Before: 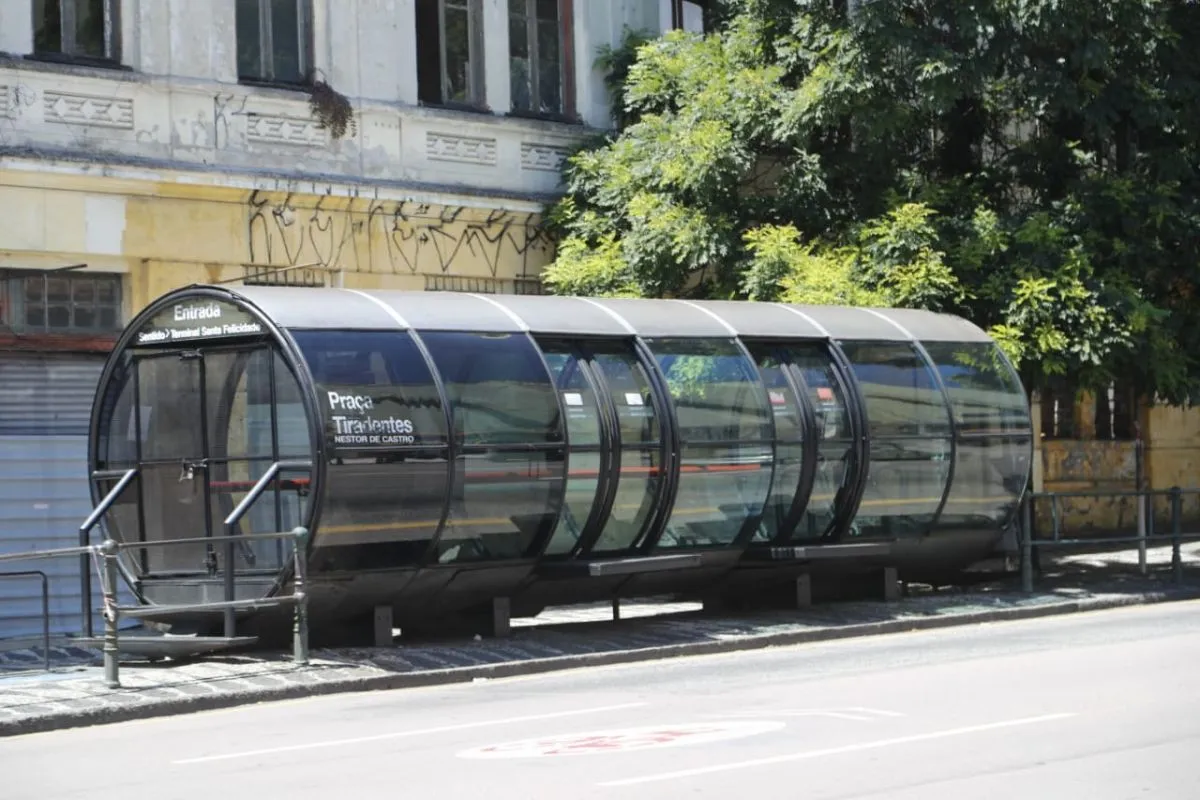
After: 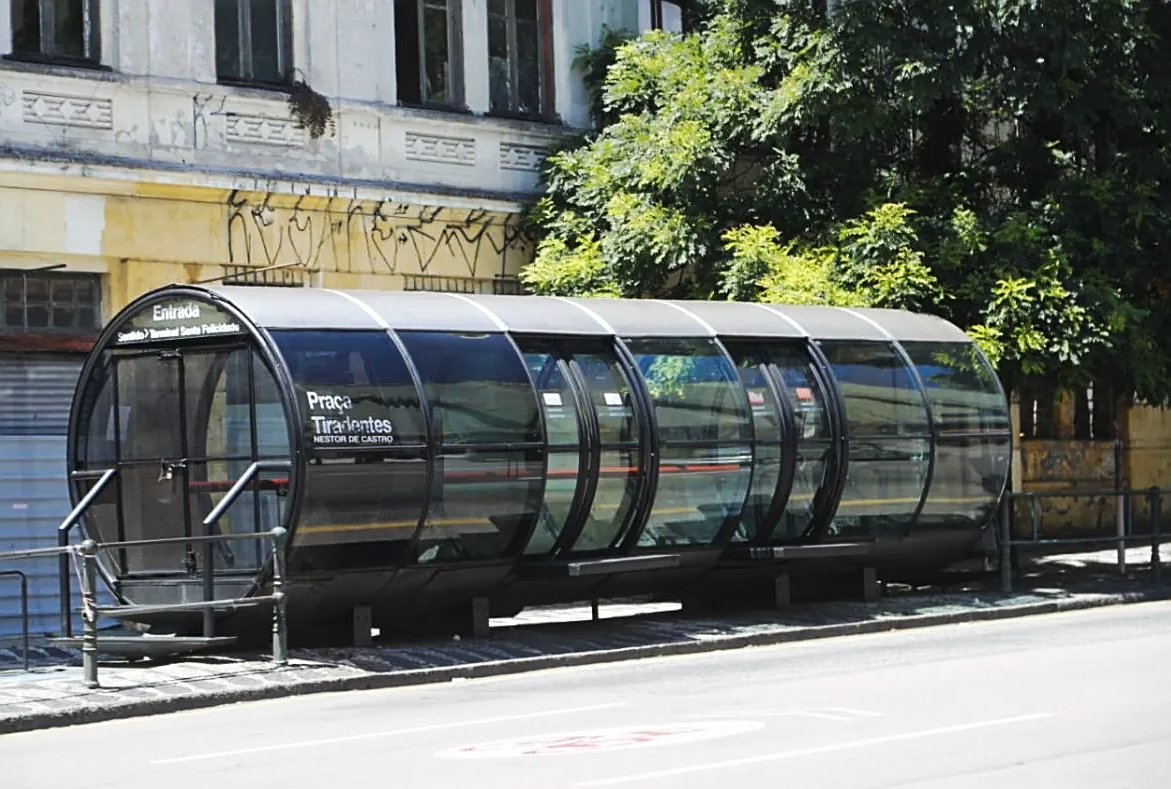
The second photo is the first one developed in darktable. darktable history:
crop and rotate: left 1.774%, right 0.633%, bottom 1.28%
sharpen: on, module defaults
tone curve: curves: ch0 [(0, 0) (0.003, 0.003) (0.011, 0.011) (0.025, 0.022) (0.044, 0.039) (0.069, 0.055) (0.1, 0.074) (0.136, 0.101) (0.177, 0.134) (0.224, 0.171) (0.277, 0.216) (0.335, 0.277) (0.399, 0.345) (0.468, 0.427) (0.543, 0.526) (0.623, 0.636) (0.709, 0.731) (0.801, 0.822) (0.898, 0.917) (1, 1)], preserve colors none
tone equalizer: on, module defaults
